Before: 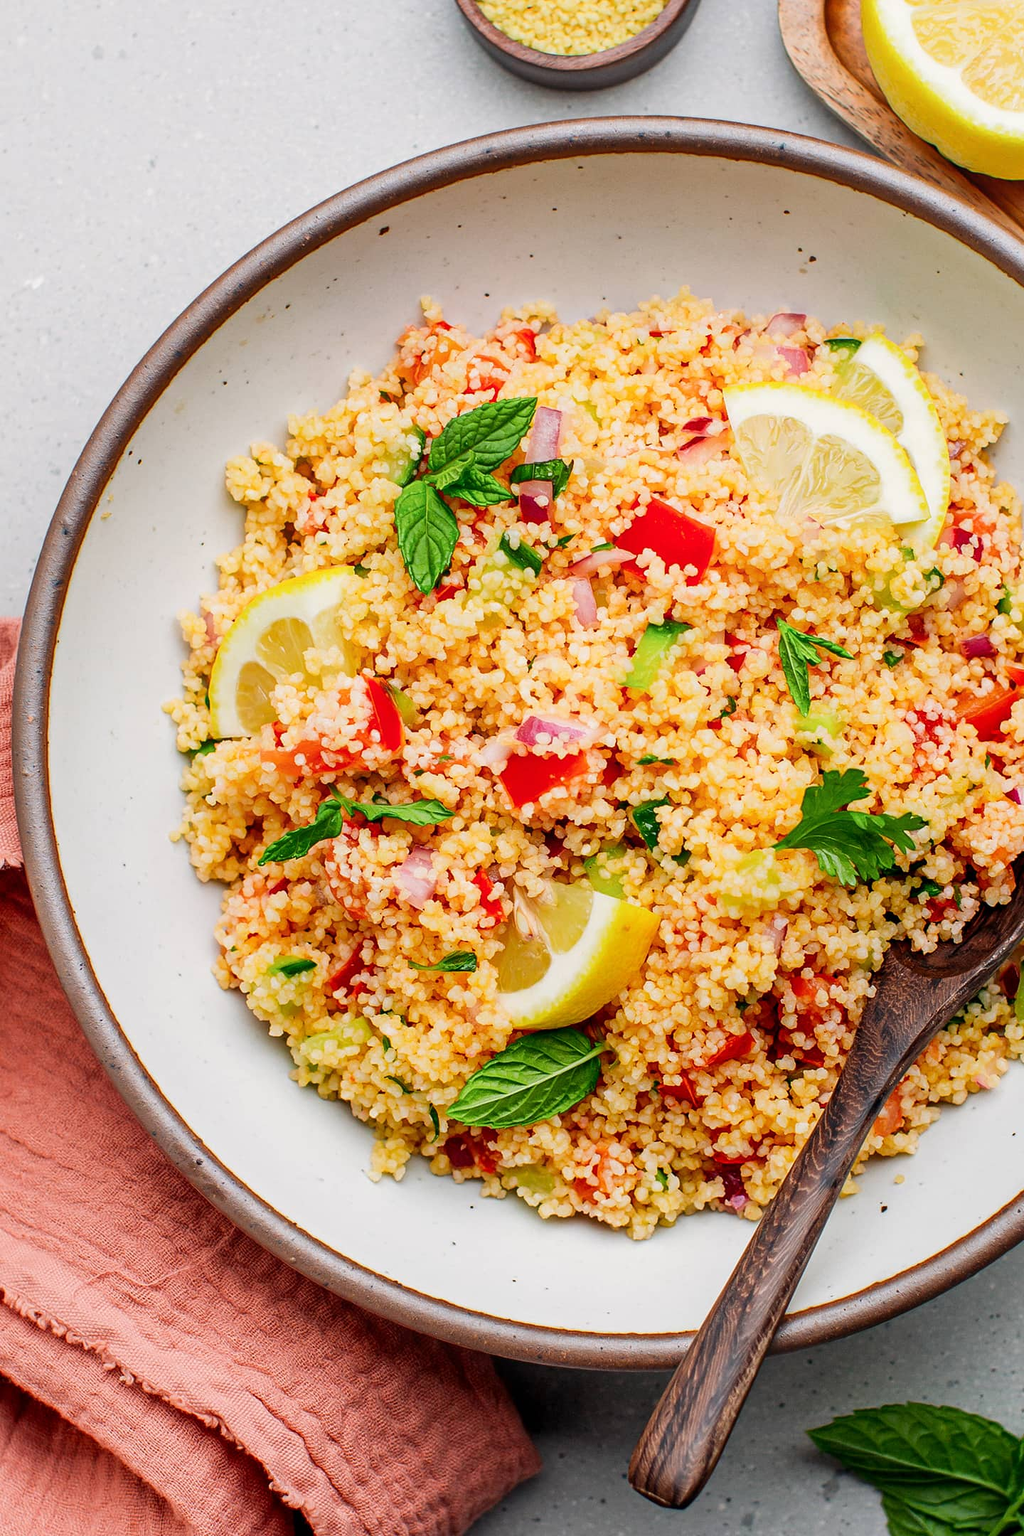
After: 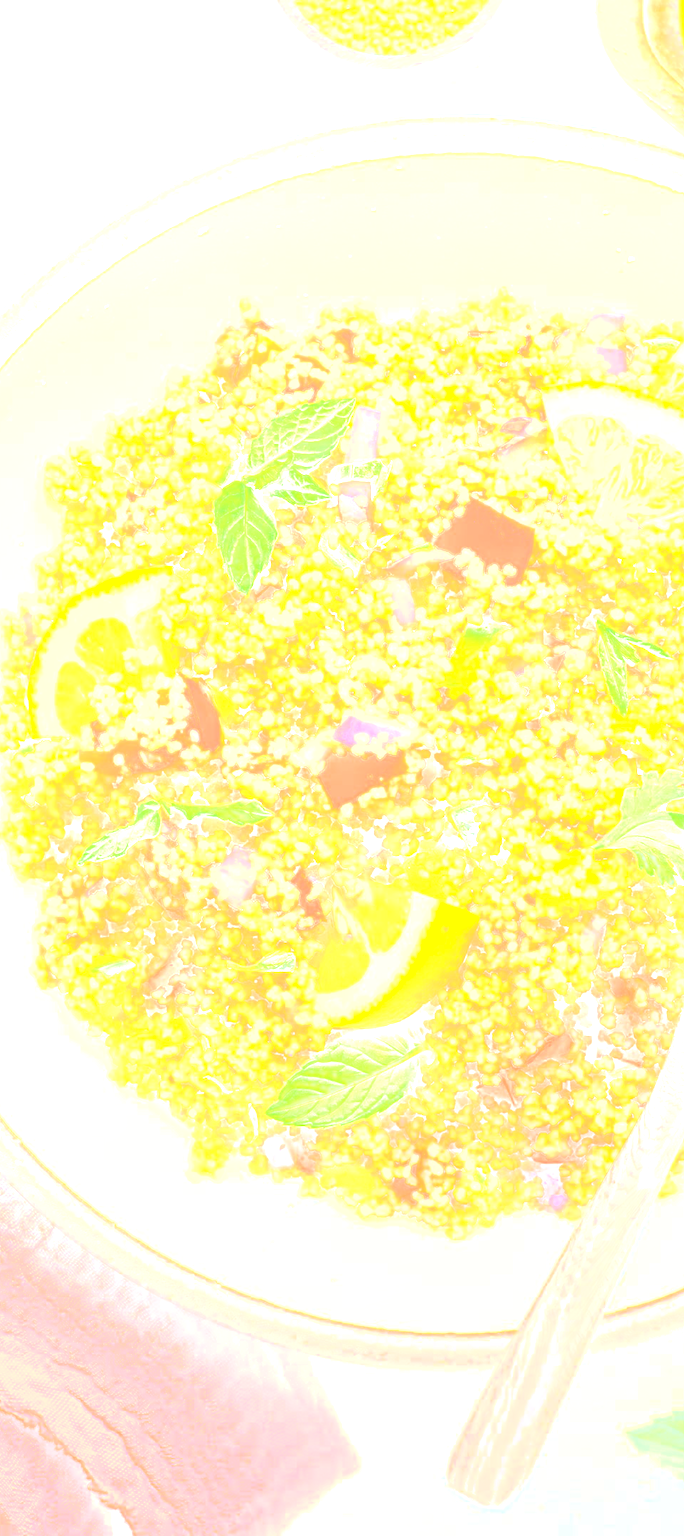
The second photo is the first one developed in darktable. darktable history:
base curve: curves: ch0 [(0, 0) (0.579, 0.807) (1, 1)], preserve colors none
contrast brightness saturation: saturation 0.18
crop and rotate: left 17.732%, right 15.423%
tone curve: curves: ch0 [(0, 0.006) (0.184, 0.117) (0.405, 0.46) (0.456, 0.528) (0.634, 0.728) (0.877, 0.89) (0.984, 0.935)]; ch1 [(0, 0) (0.443, 0.43) (0.492, 0.489) (0.566, 0.579) (0.595, 0.625) (0.608, 0.667) (0.65, 0.729) (1, 1)]; ch2 [(0, 0) (0.33, 0.301) (0.421, 0.443) (0.447, 0.489) (0.492, 0.498) (0.537, 0.583) (0.586, 0.591) (0.663, 0.686) (1, 1)], color space Lab, independent channels, preserve colors none
bloom: size 85%, threshold 5%, strength 85%
local contrast: mode bilateral grid, contrast 20, coarseness 50, detail 120%, midtone range 0.2
graduated density: rotation -180°, offset 24.95
